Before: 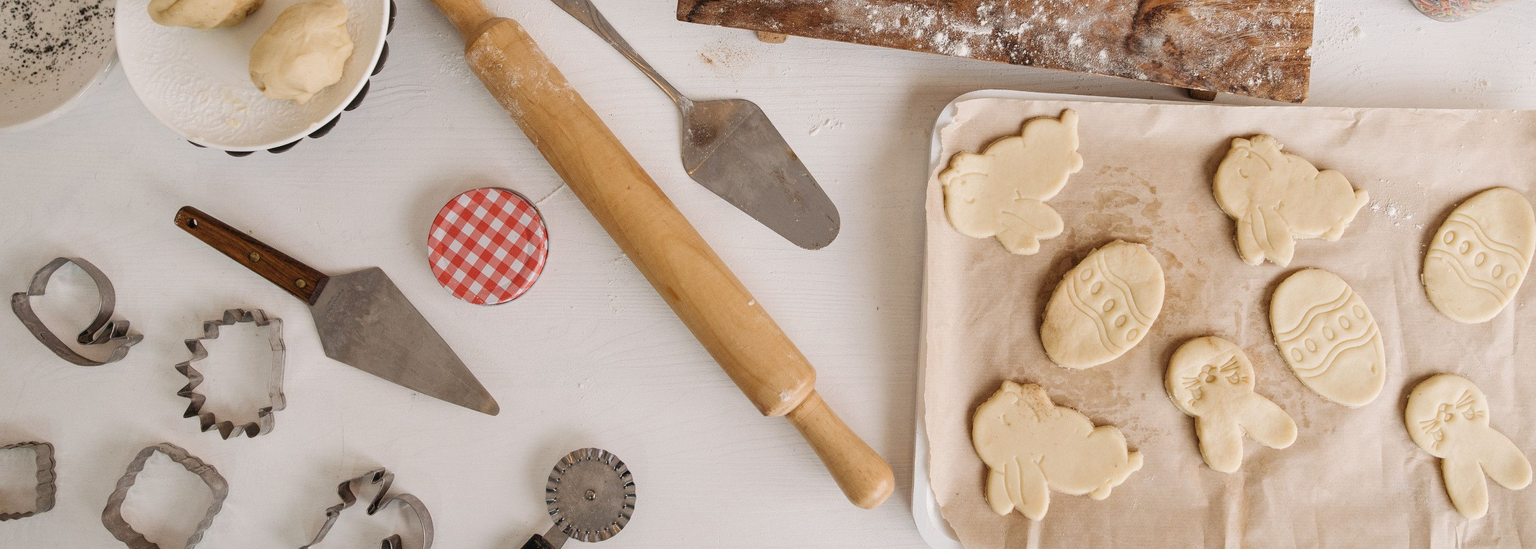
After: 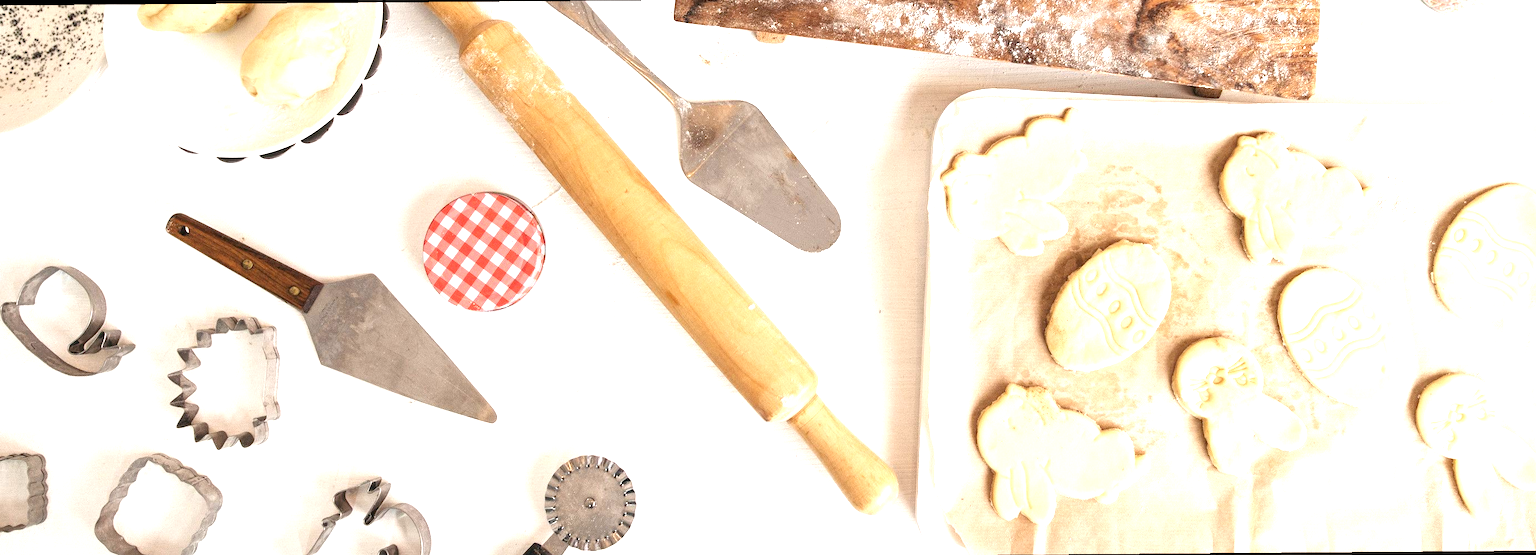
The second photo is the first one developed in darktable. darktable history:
exposure: black level correction 0, exposure 1.379 EV, compensate exposure bias true, compensate highlight preservation false
rotate and perspective: rotation -0.45°, automatic cropping original format, crop left 0.008, crop right 0.992, crop top 0.012, crop bottom 0.988
